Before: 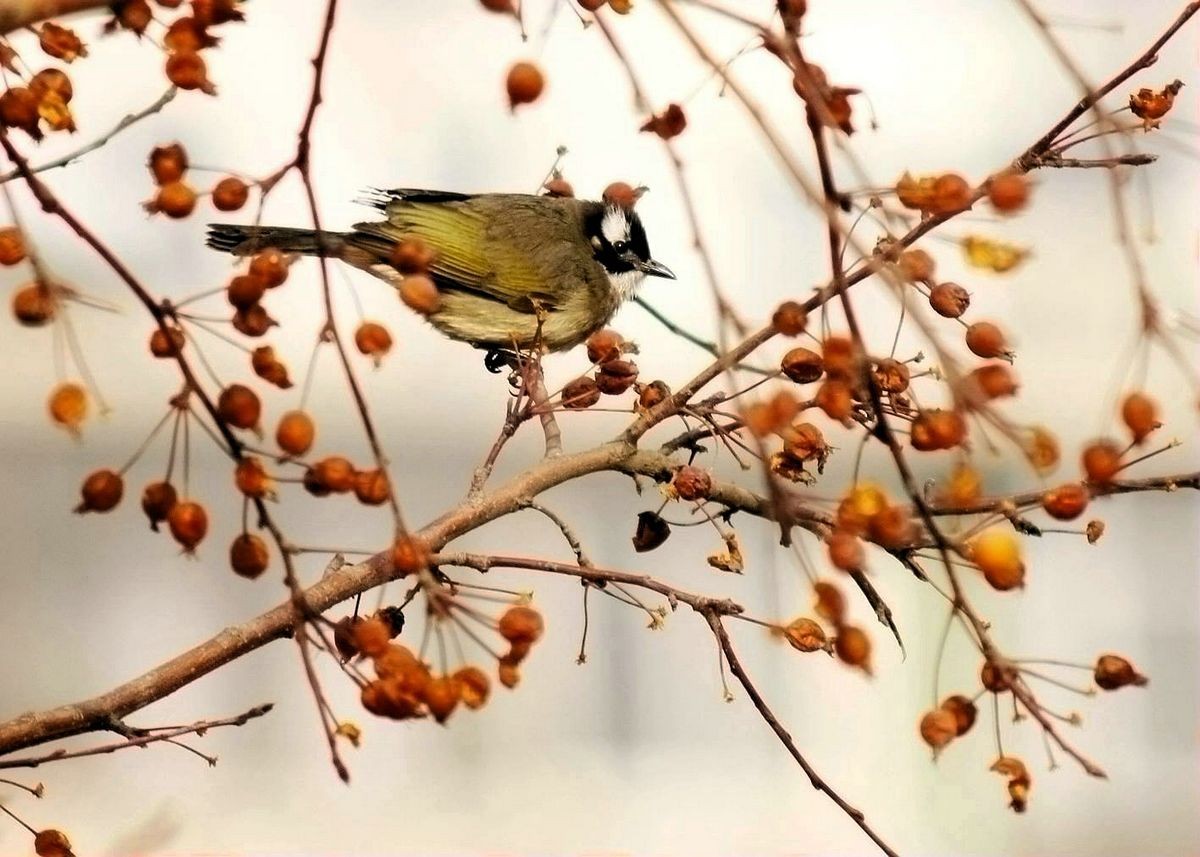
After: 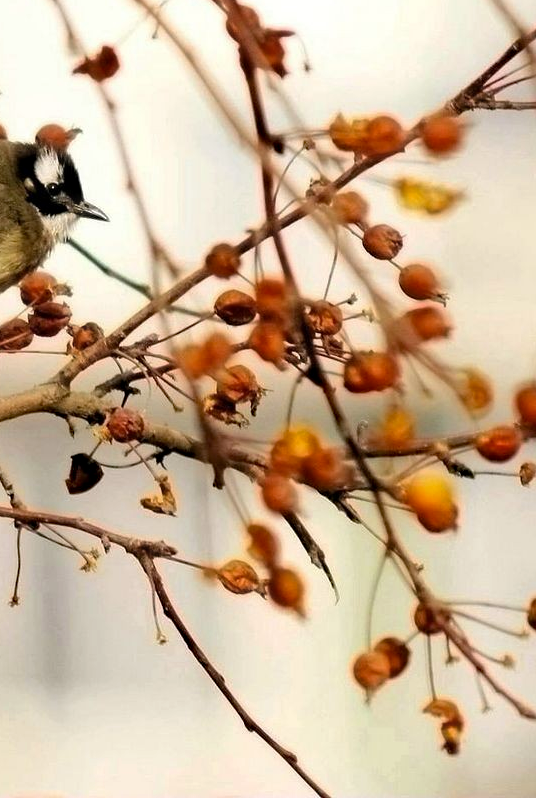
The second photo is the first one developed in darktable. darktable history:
haze removal: compatibility mode true, adaptive false
crop: left 47.25%, top 6.821%, right 8.063%
